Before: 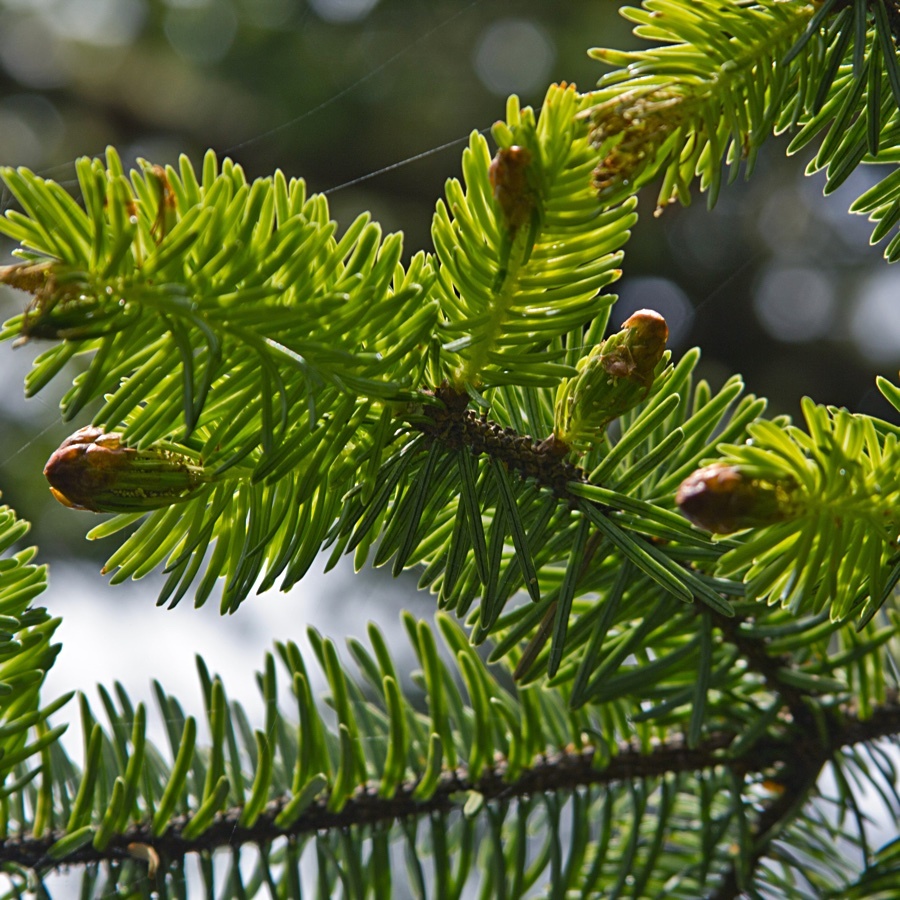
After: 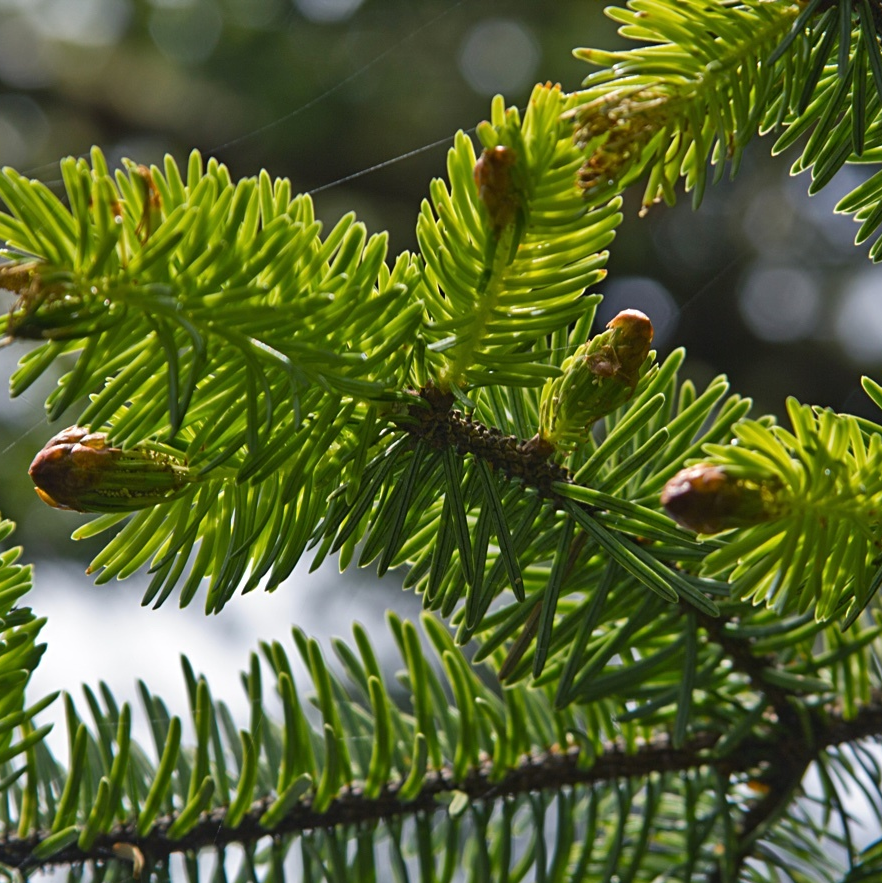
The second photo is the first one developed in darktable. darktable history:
color calibration: illuminant same as pipeline (D50), adaptation XYZ, x 0.346, y 0.358, temperature 5016.45 K
crop: left 1.705%, right 0.285%, bottom 1.825%
